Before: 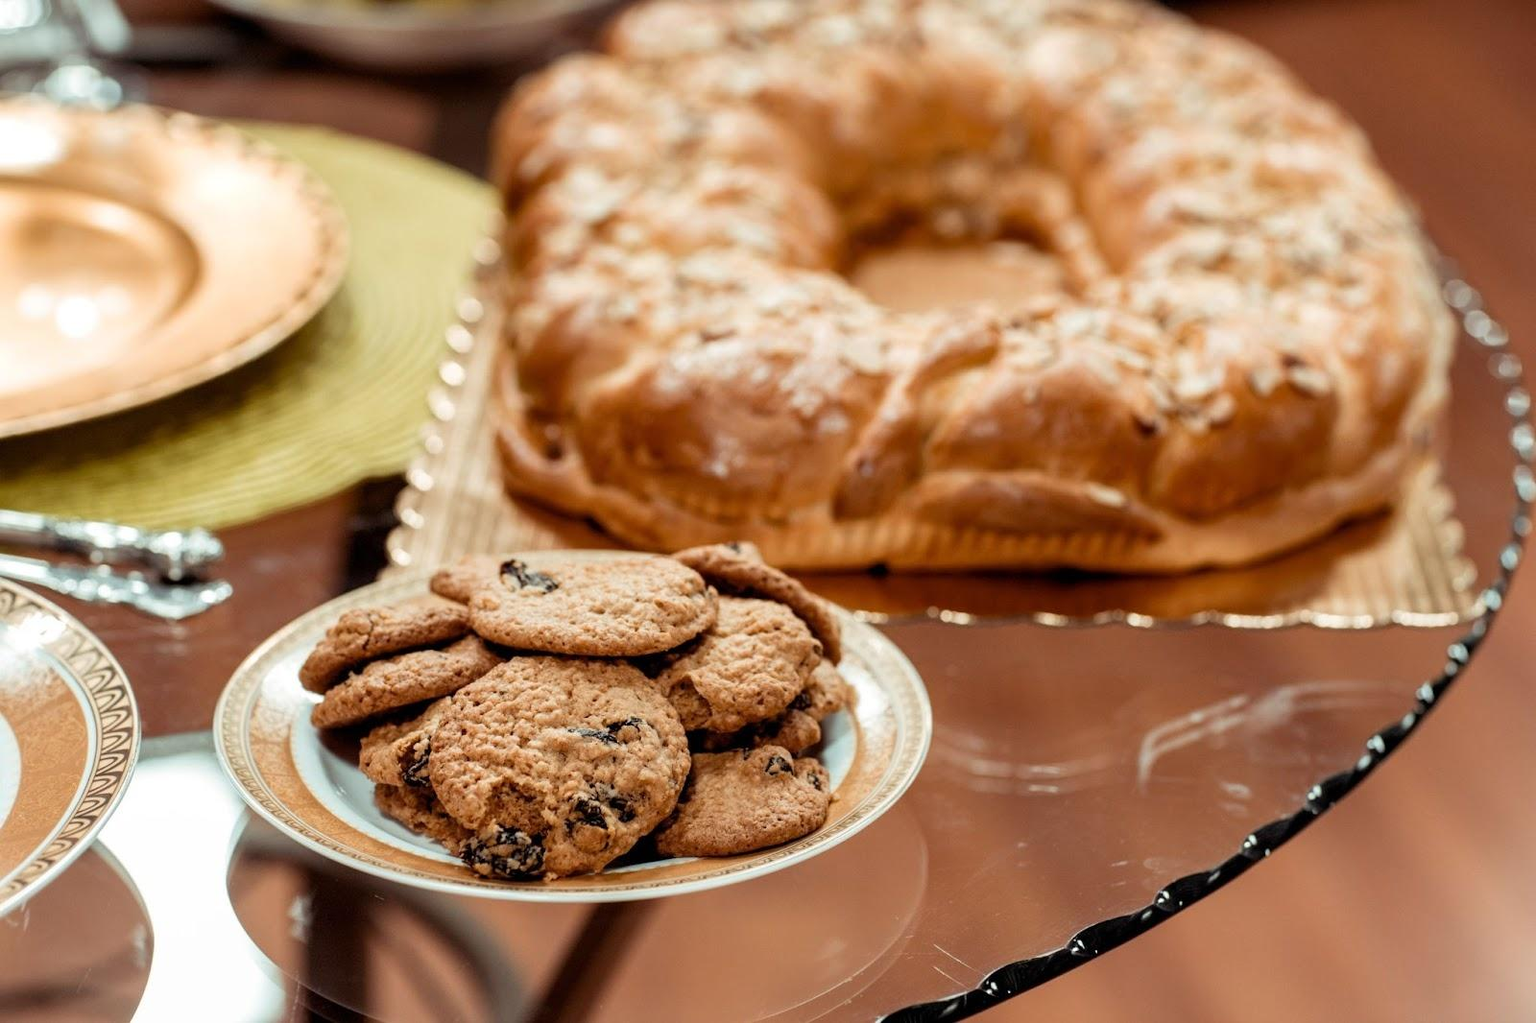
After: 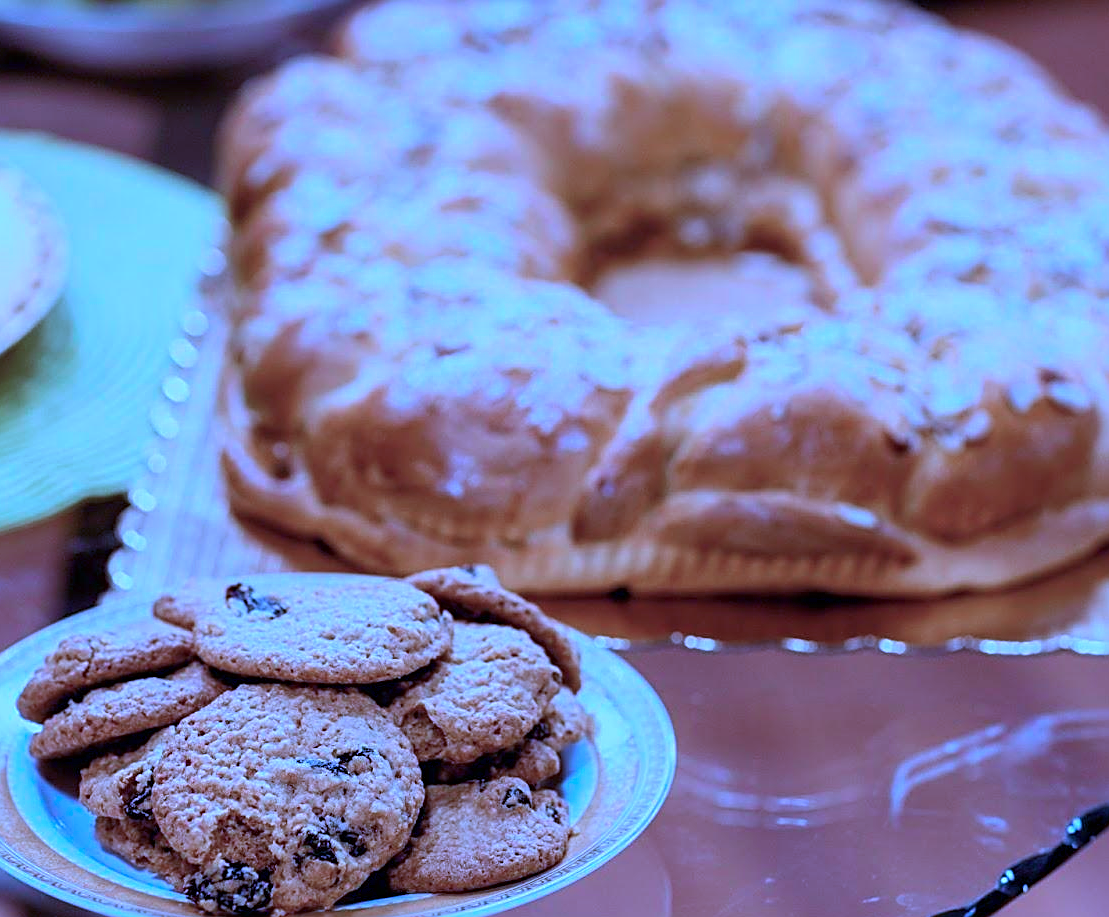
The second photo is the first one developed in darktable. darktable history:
color calibration: output R [0.948, 0.091, -0.04, 0], output G [-0.3, 1.384, -0.085, 0], output B [-0.108, 0.061, 1.08, 0], illuminant as shot in camera, x 0.484, y 0.43, temperature 2405.29 K
sharpen: amount 0.6
shadows and highlights: shadows 25, highlights -25
crop: left 18.479%, right 12.2%, bottom 13.971%
